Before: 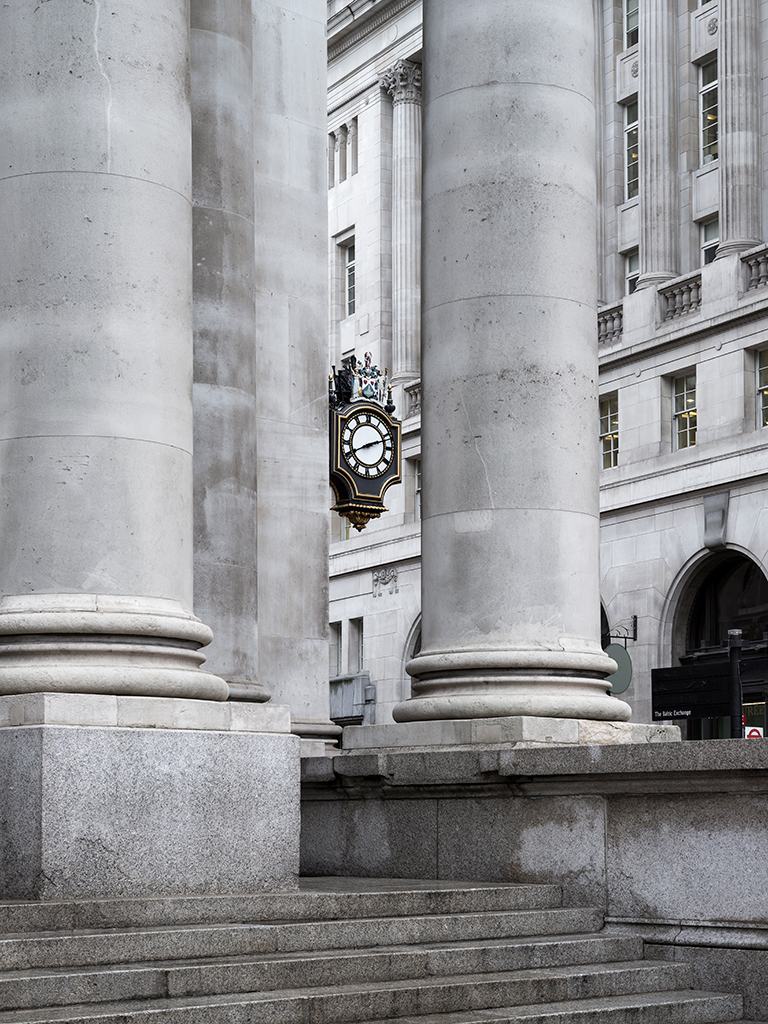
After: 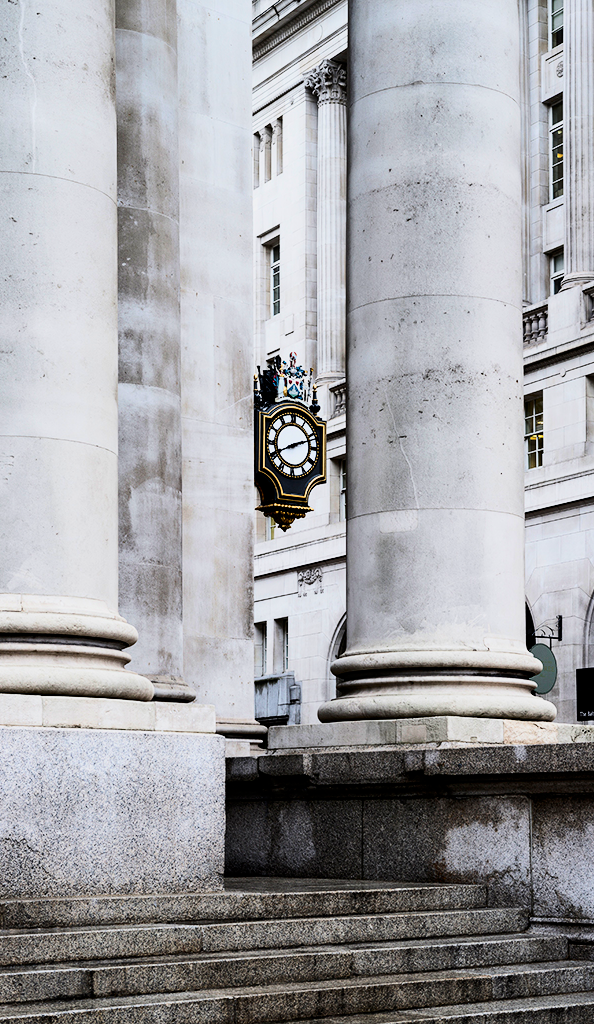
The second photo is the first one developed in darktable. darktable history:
filmic rgb: black relative exposure -5 EV, hardness 2.88, contrast 1.3, highlights saturation mix -10%
contrast brightness saturation: contrast 0.26, brightness 0.02, saturation 0.87
crop: left 9.88%, right 12.664%
